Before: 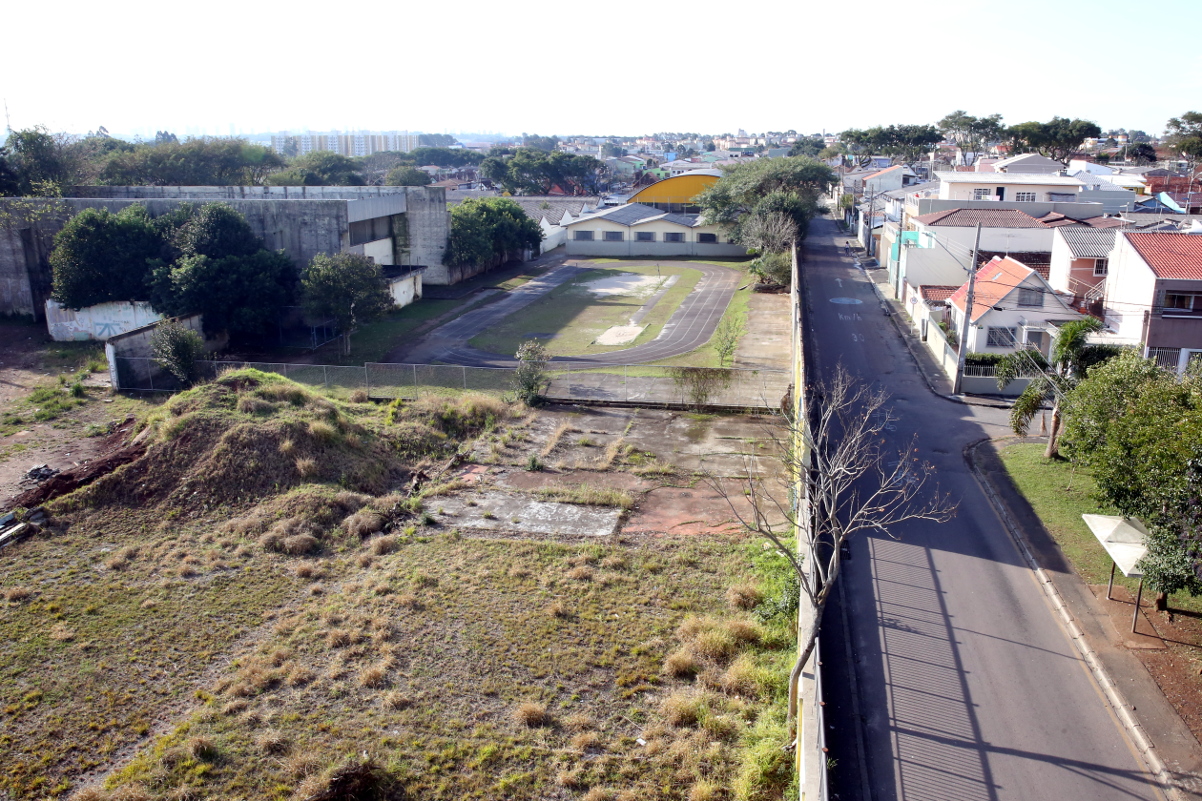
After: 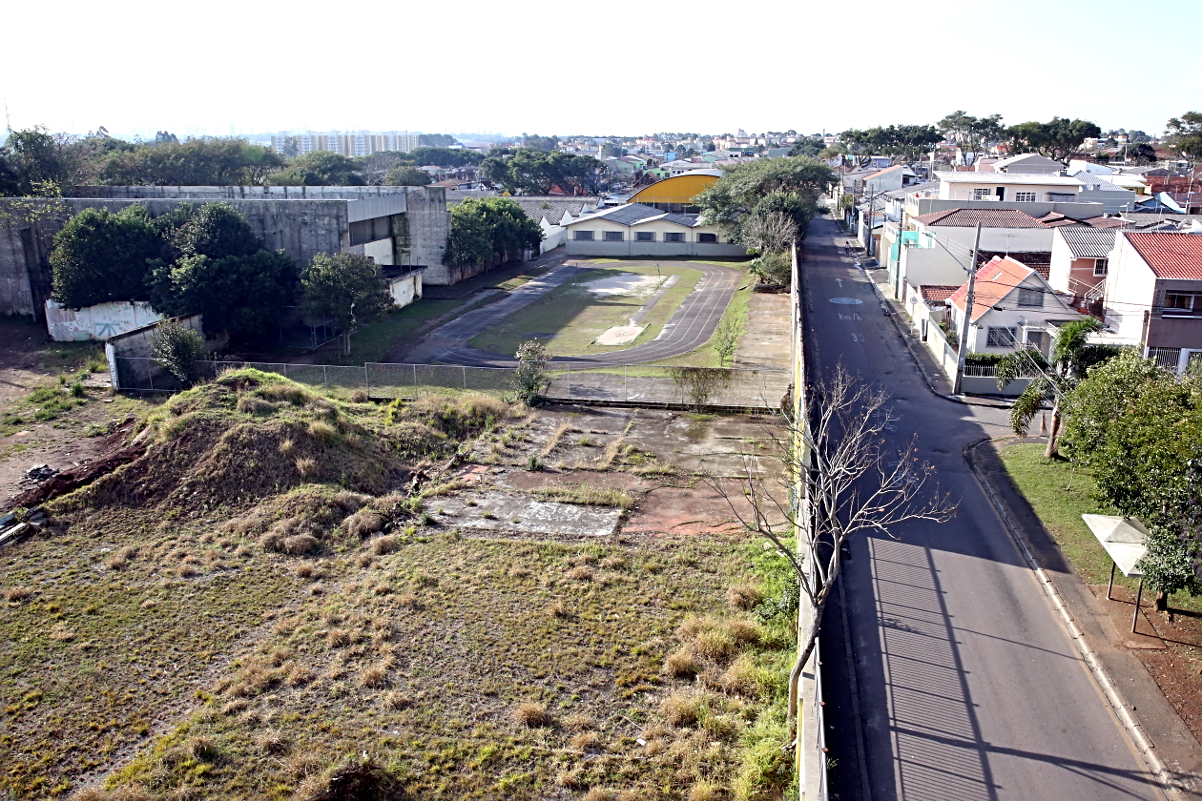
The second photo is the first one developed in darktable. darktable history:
sharpen: radius 3.128
